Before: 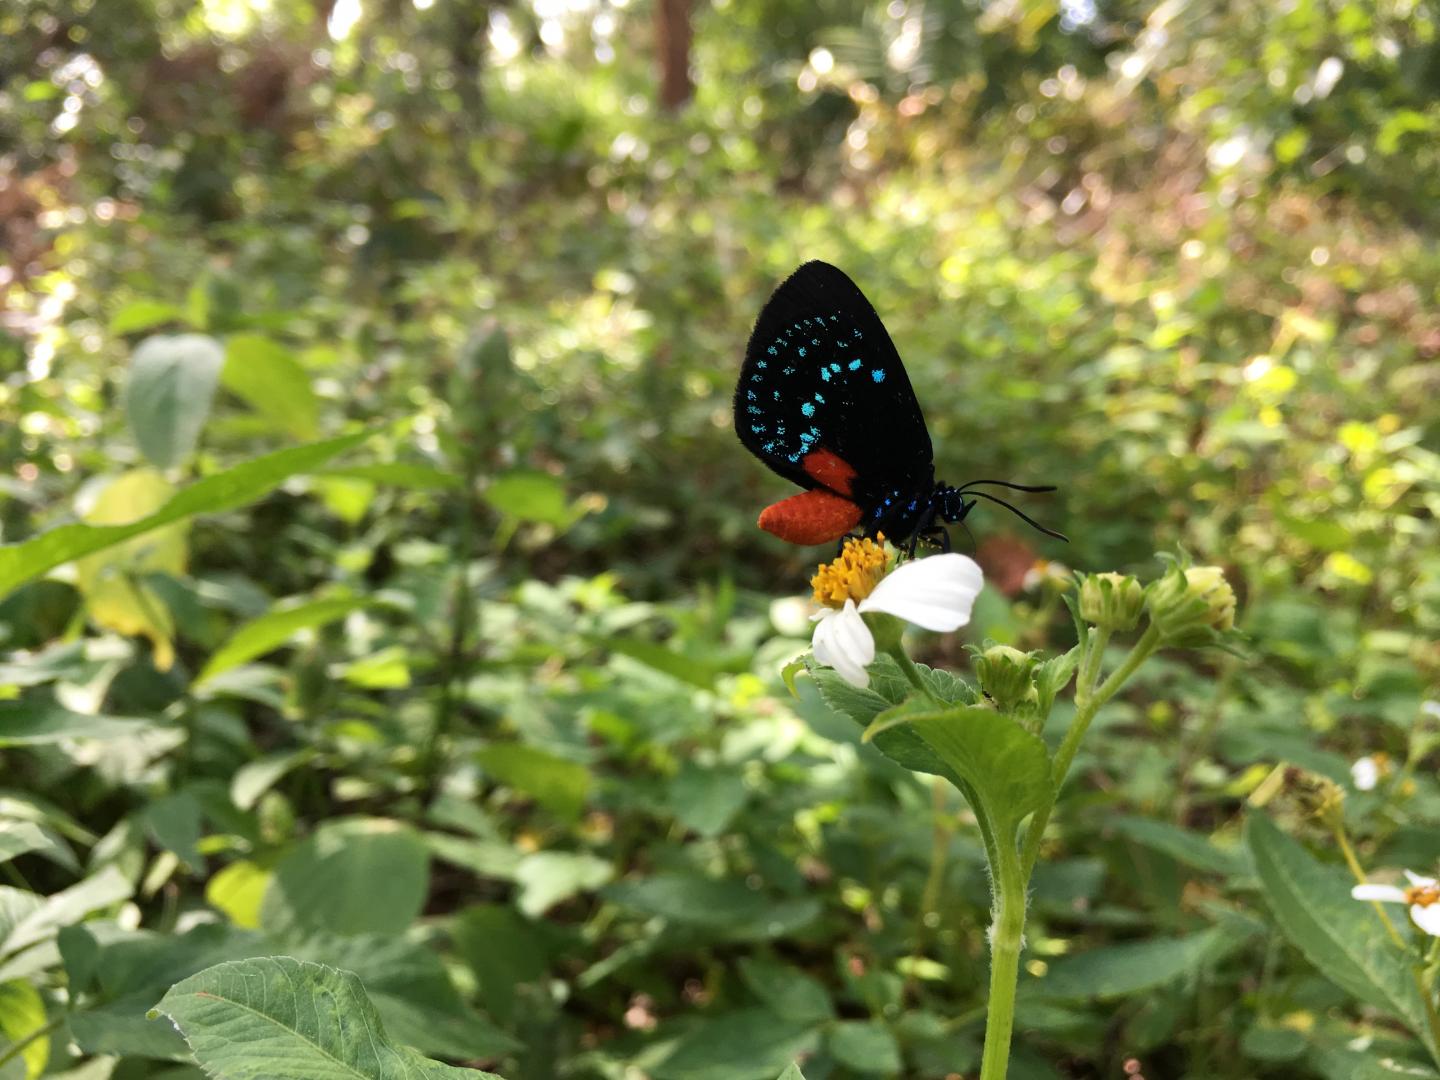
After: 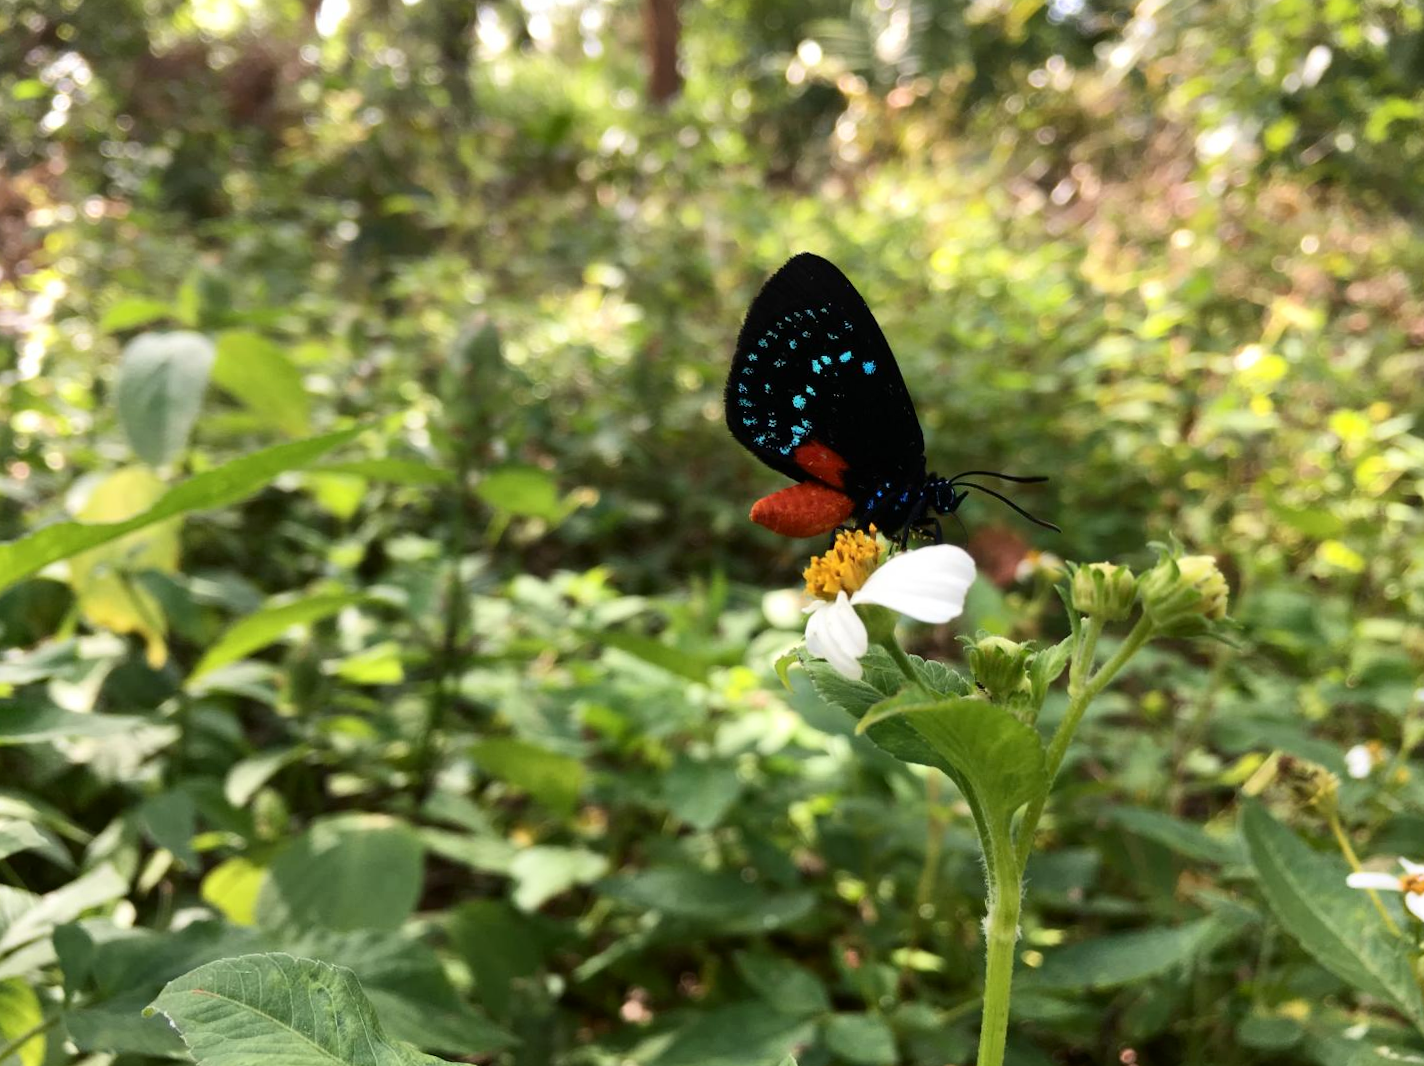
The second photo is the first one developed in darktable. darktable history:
contrast brightness saturation: contrast 0.14
rotate and perspective: rotation -0.45°, automatic cropping original format, crop left 0.008, crop right 0.992, crop top 0.012, crop bottom 0.988
